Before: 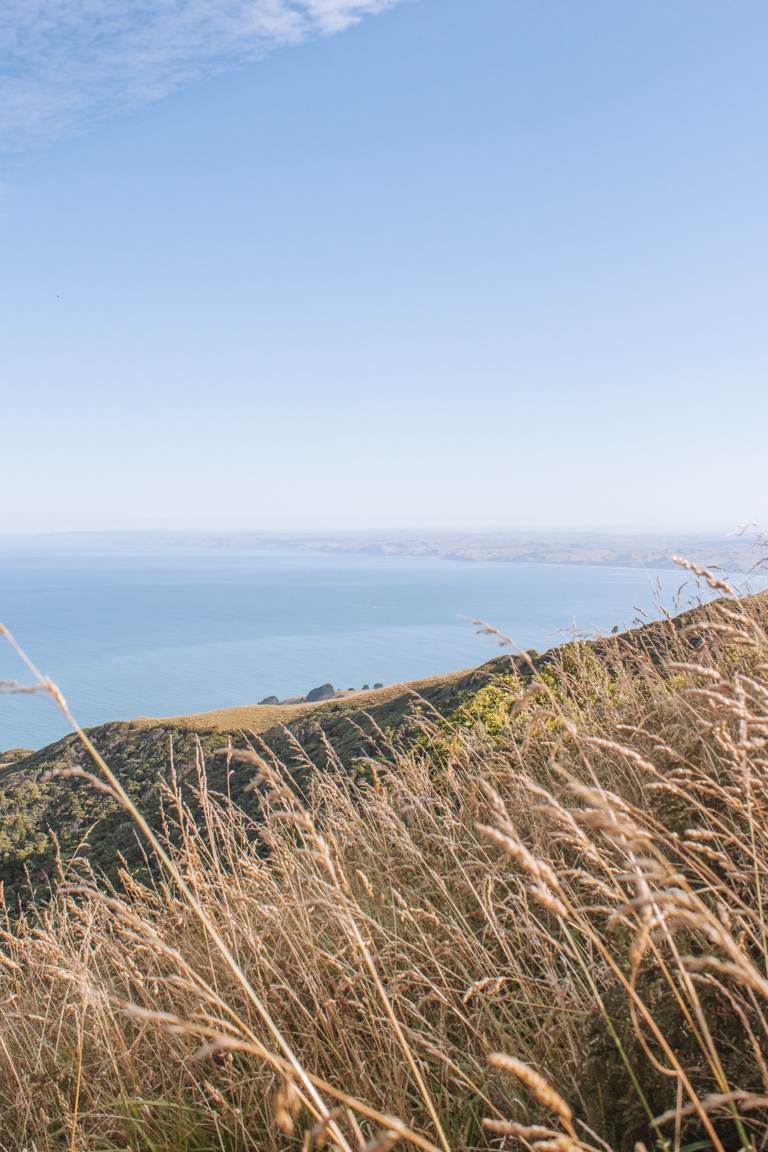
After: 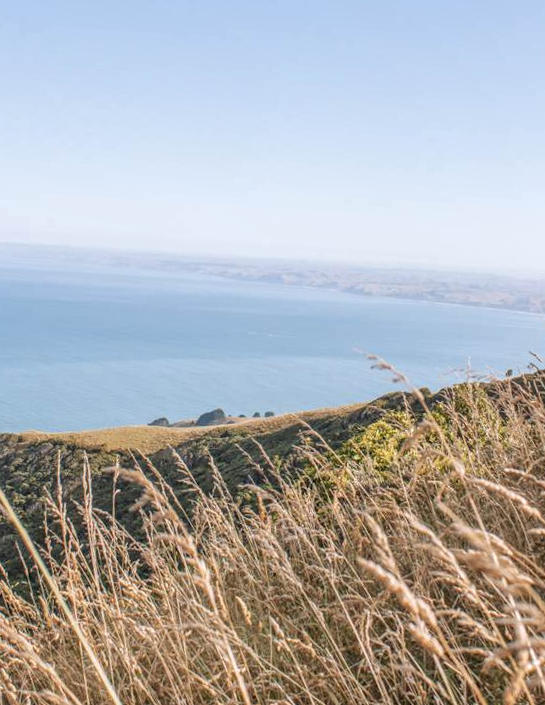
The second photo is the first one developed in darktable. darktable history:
crop and rotate: angle -3.61°, left 9.916%, top 21.122%, right 12.462%, bottom 12.019%
local contrast: on, module defaults
